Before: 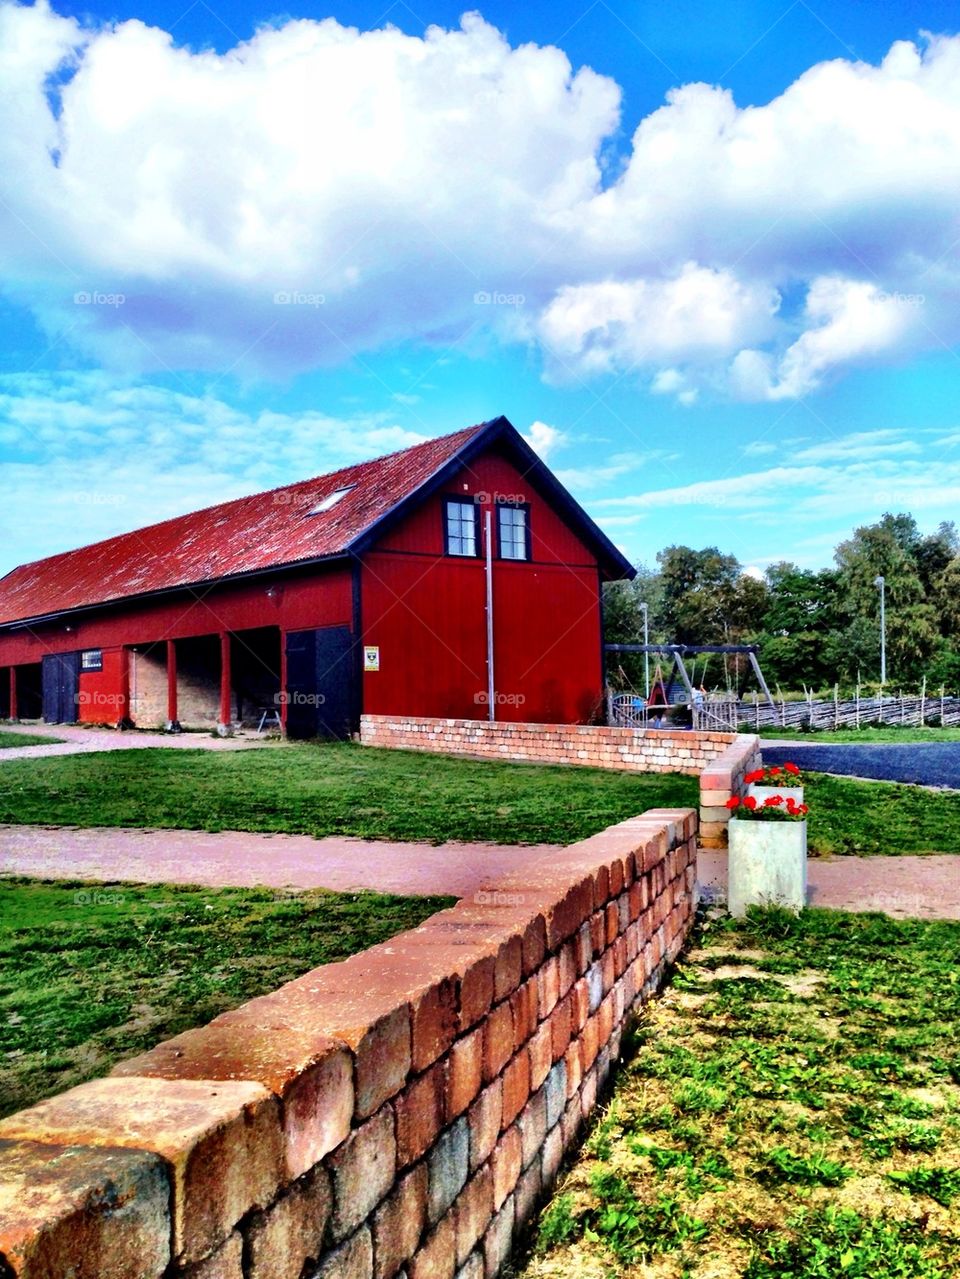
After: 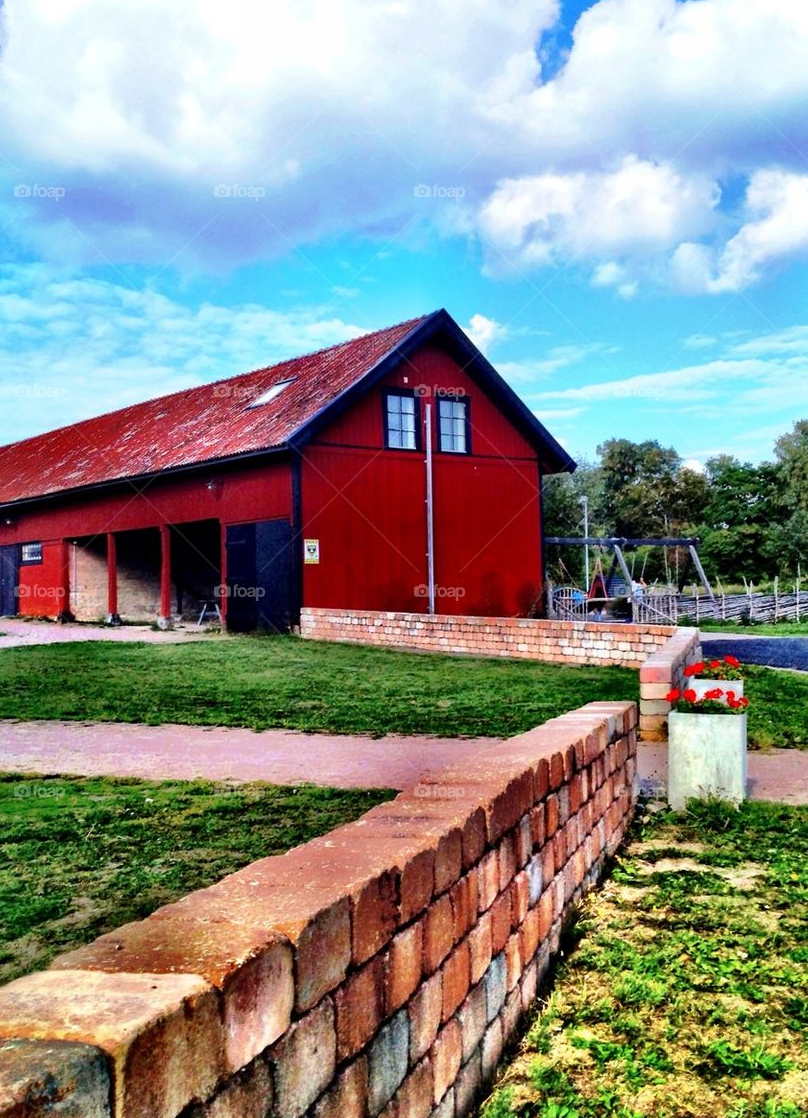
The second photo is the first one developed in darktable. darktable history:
crop: left 6.266%, top 8.403%, right 9.535%, bottom 4.119%
